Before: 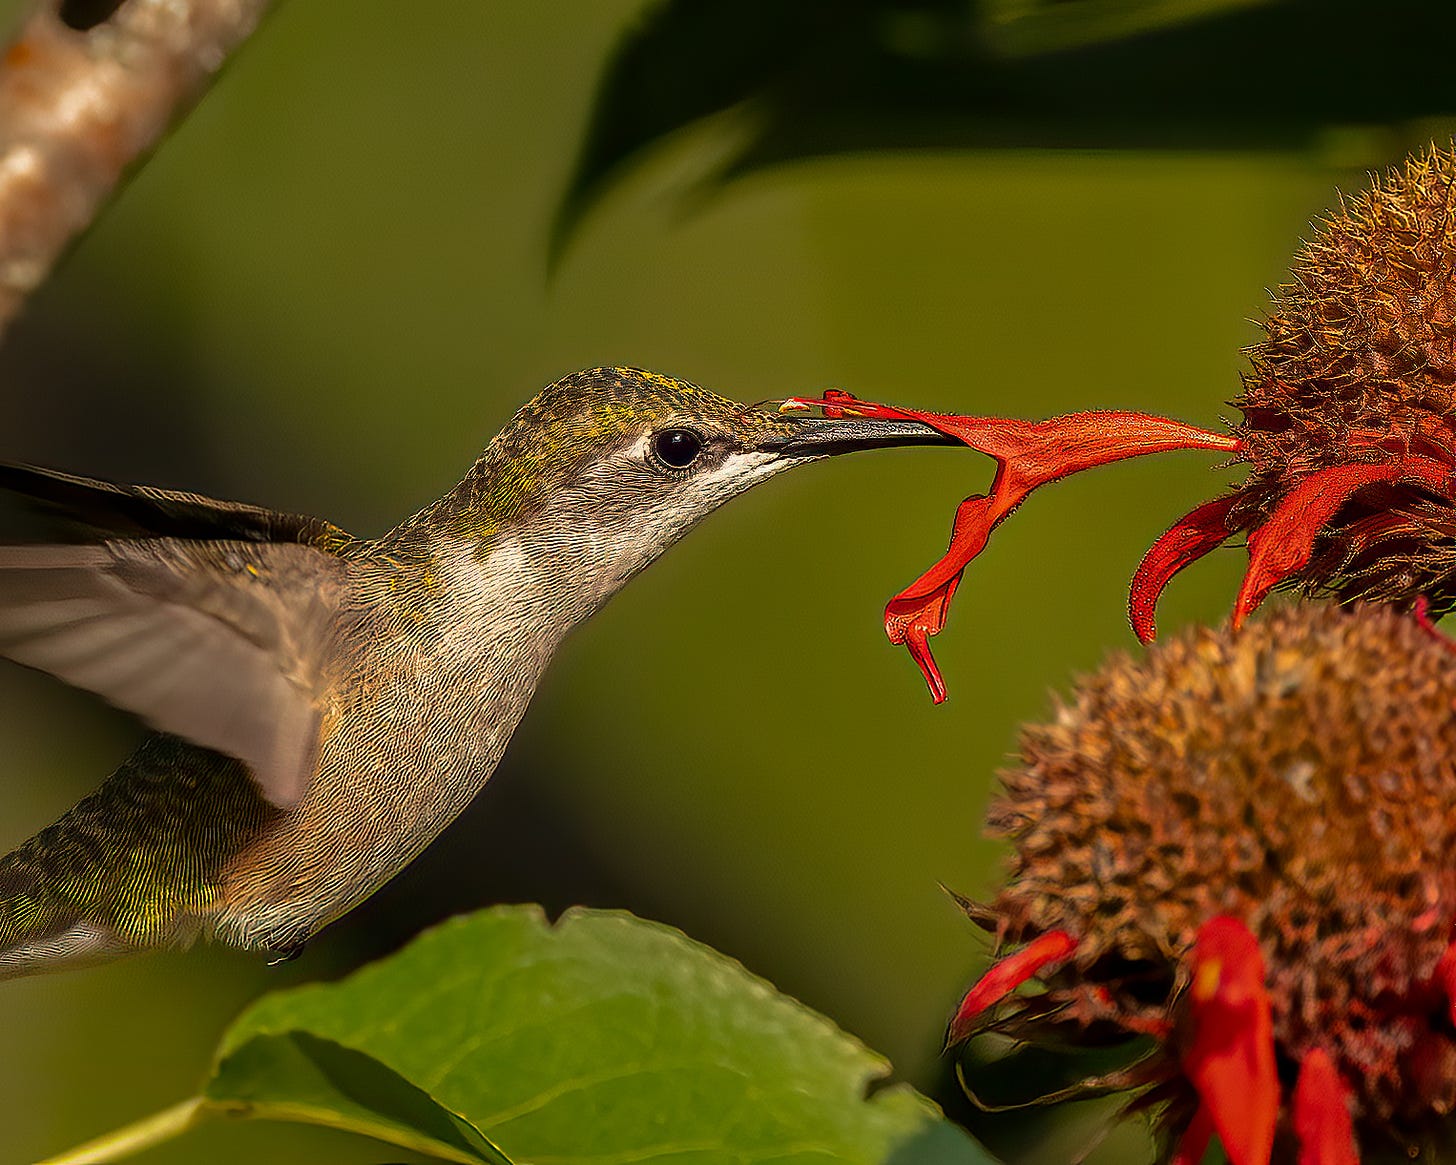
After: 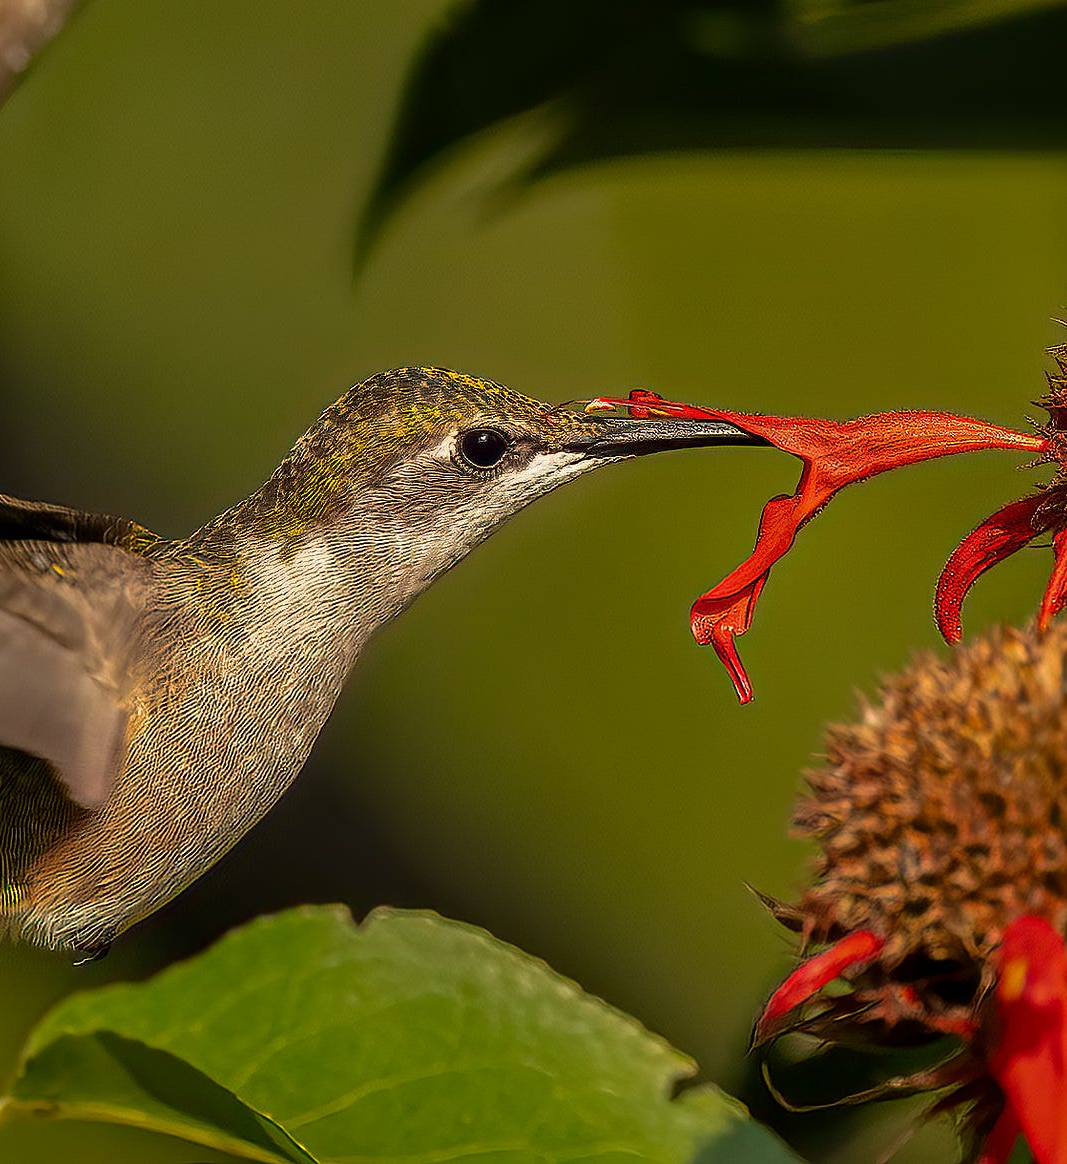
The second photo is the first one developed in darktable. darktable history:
crop: left 13.387%, top 0%, right 13.319%
